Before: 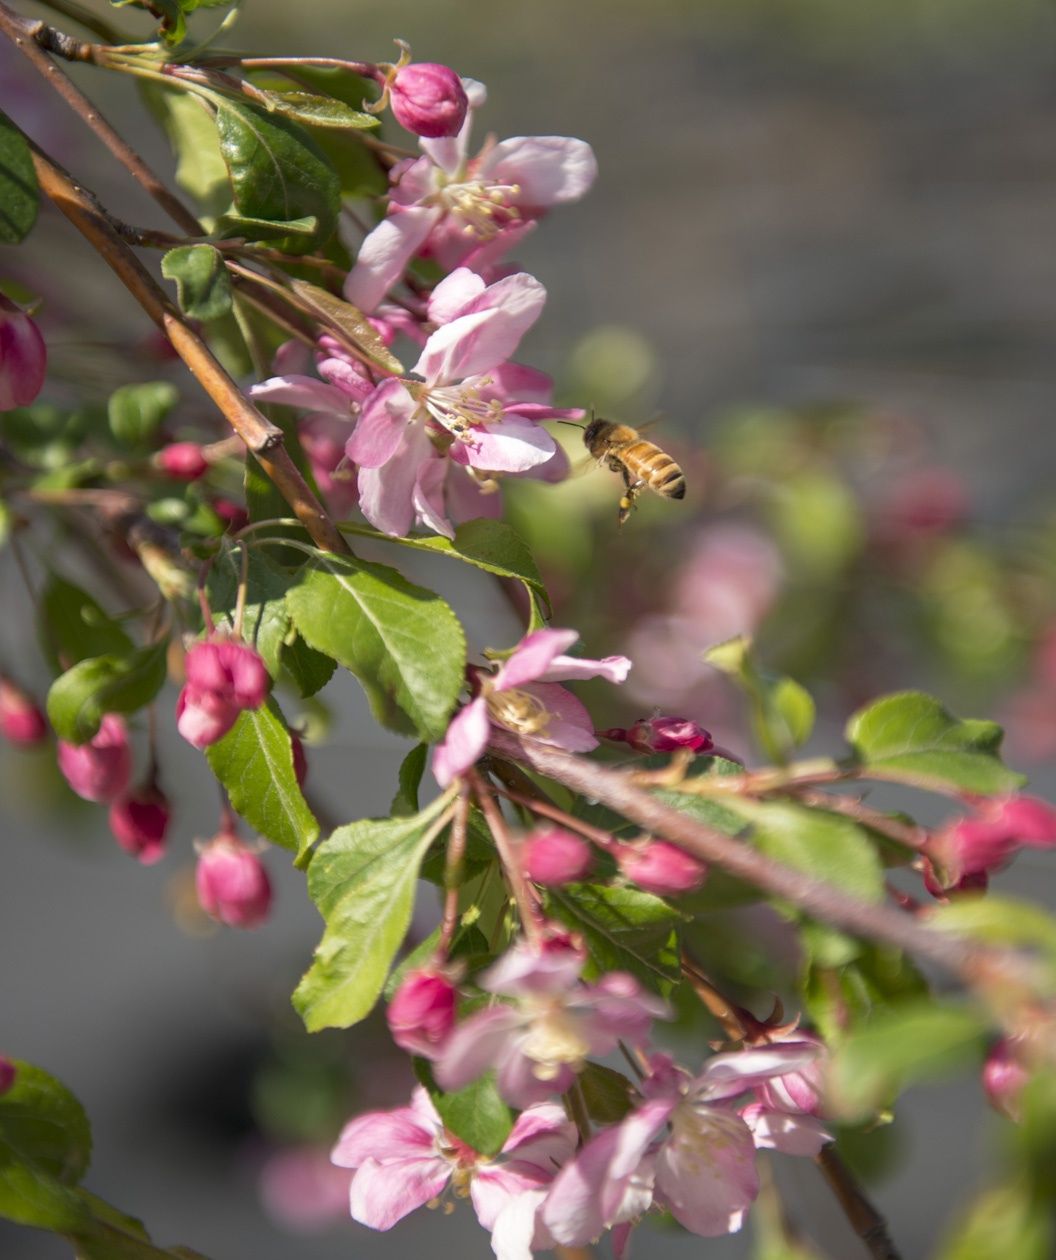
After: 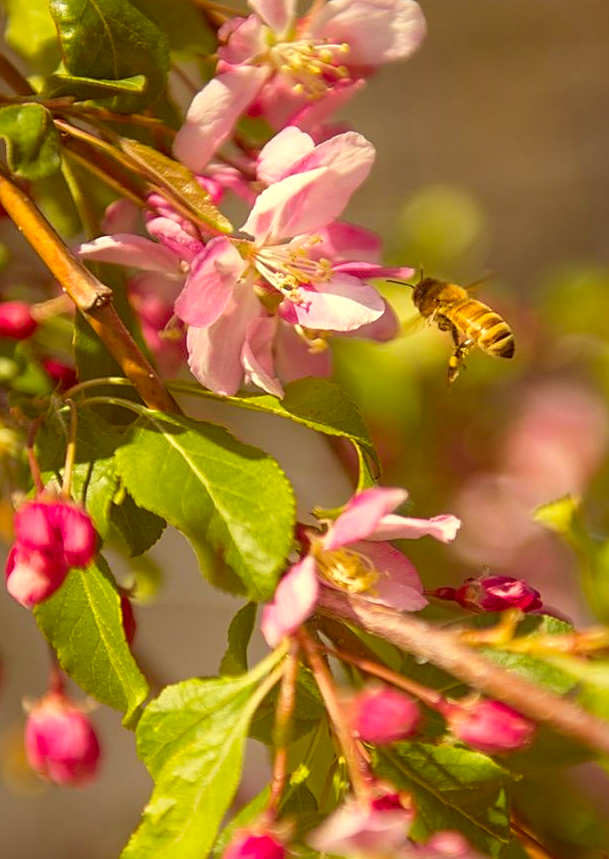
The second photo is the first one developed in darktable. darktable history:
color correction: highlights a* 1.12, highlights b* 24.26, shadows a* 15.58, shadows b* 24.26
bloom: on, module defaults
sharpen: on, module defaults
color balance rgb: perceptual saturation grading › global saturation 30%, global vibrance 20%
local contrast: mode bilateral grid, contrast 20, coarseness 50, detail 120%, midtone range 0.2
crop: left 16.202%, top 11.208%, right 26.045%, bottom 20.557%
